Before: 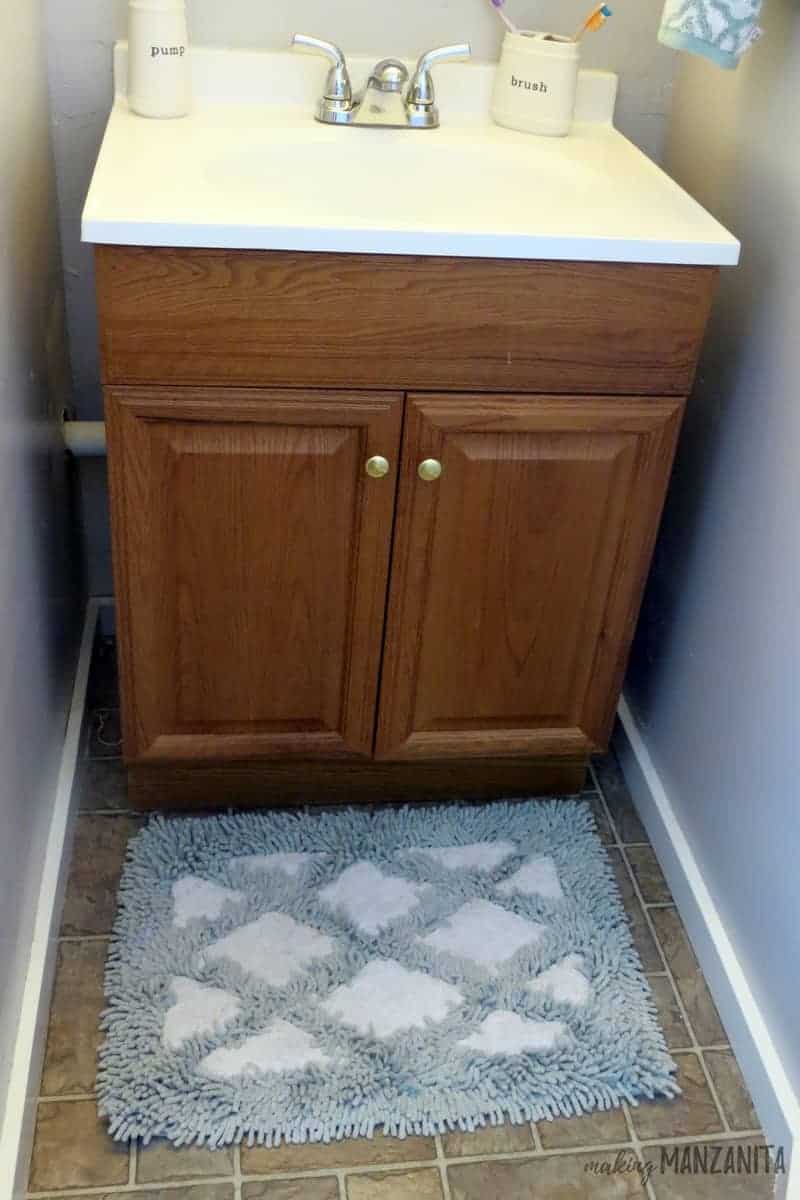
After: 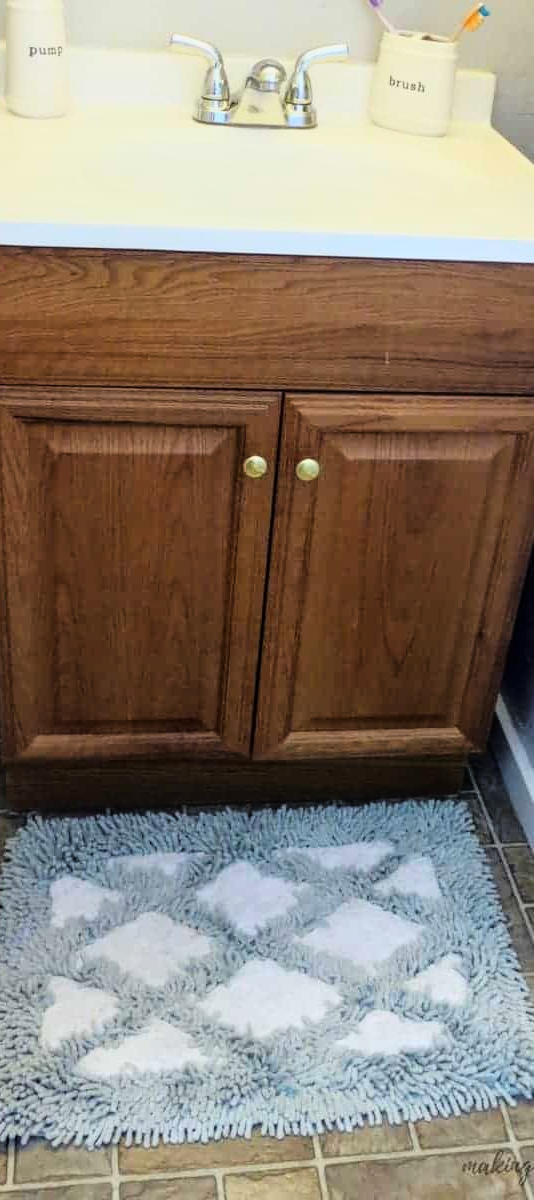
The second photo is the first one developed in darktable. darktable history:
crop and rotate: left 15.367%, right 17.88%
tone curve: curves: ch0 [(0, 0.011) (0.053, 0.026) (0.174, 0.115) (0.398, 0.444) (0.673, 0.775) (0.829, 0.906) (0.991, 0.981)]; ch1 [(0, 0) (0.276, 0.206) (0.409, 0.383) (0.473, 0.458) (0.492, 0.499) (0.521, 0.502) (0.546, 0.543) (0.585, 0.617) (0.659, 0.686) (0.78, 0.8) (1, 1)]; ch2 [(0, 0) (0.438, 0.449) (0.473, 0.469) (0.503, 0.5) (0.523, 0.538) (0.562, 0.598) (0.612, 0.635) (0.695, 0.713) (1, 1)], color space Lab, linked channels, preserve colors none
local contrast: on, module defaults
contrast brightness saturation: contrast -0.122
